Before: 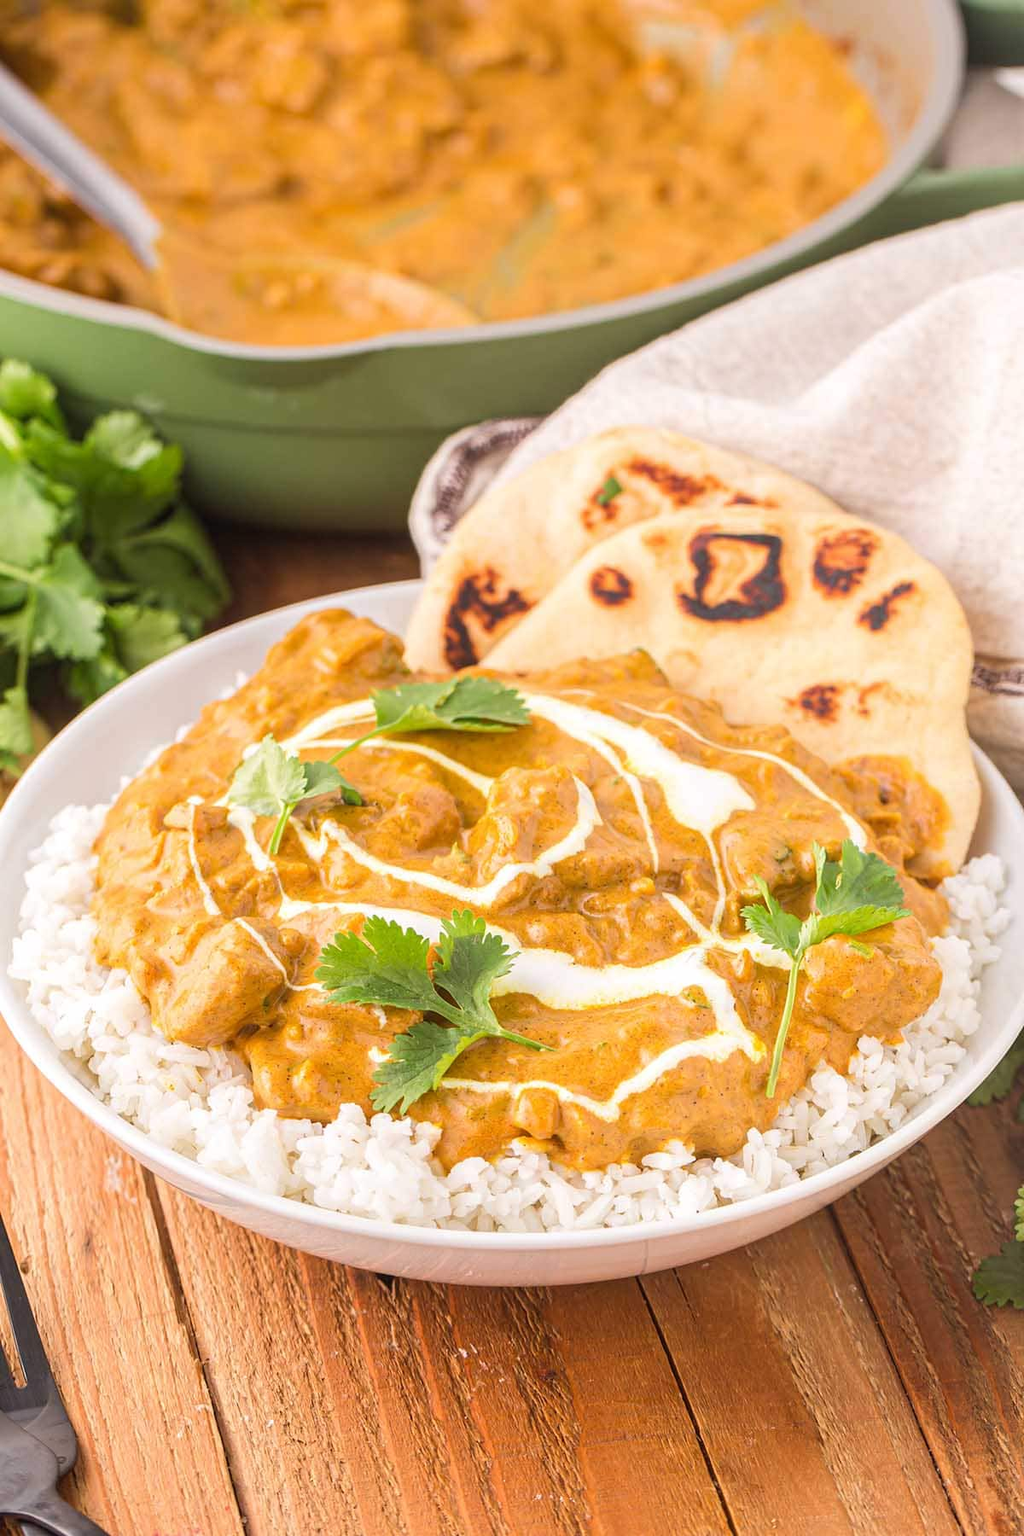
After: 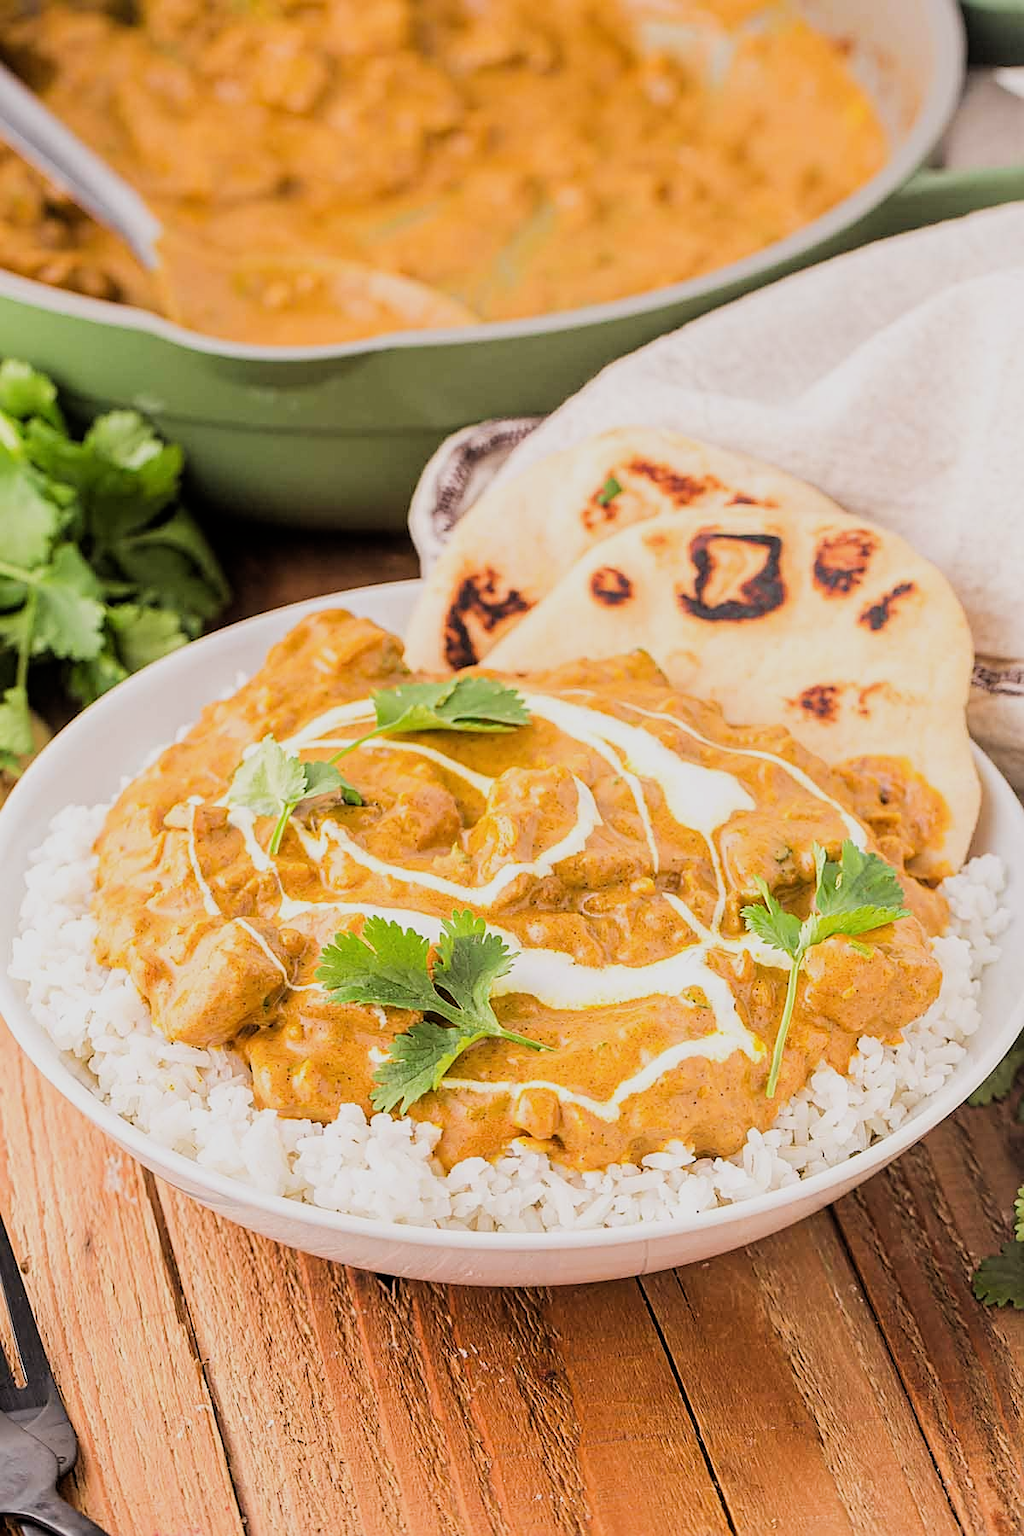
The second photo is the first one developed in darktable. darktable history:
filmic rgb: black relative exposure -5 EV, hardness 2.88, contrast 1.2, highlights saturation mix -30%
sharpen: on, module defaults
